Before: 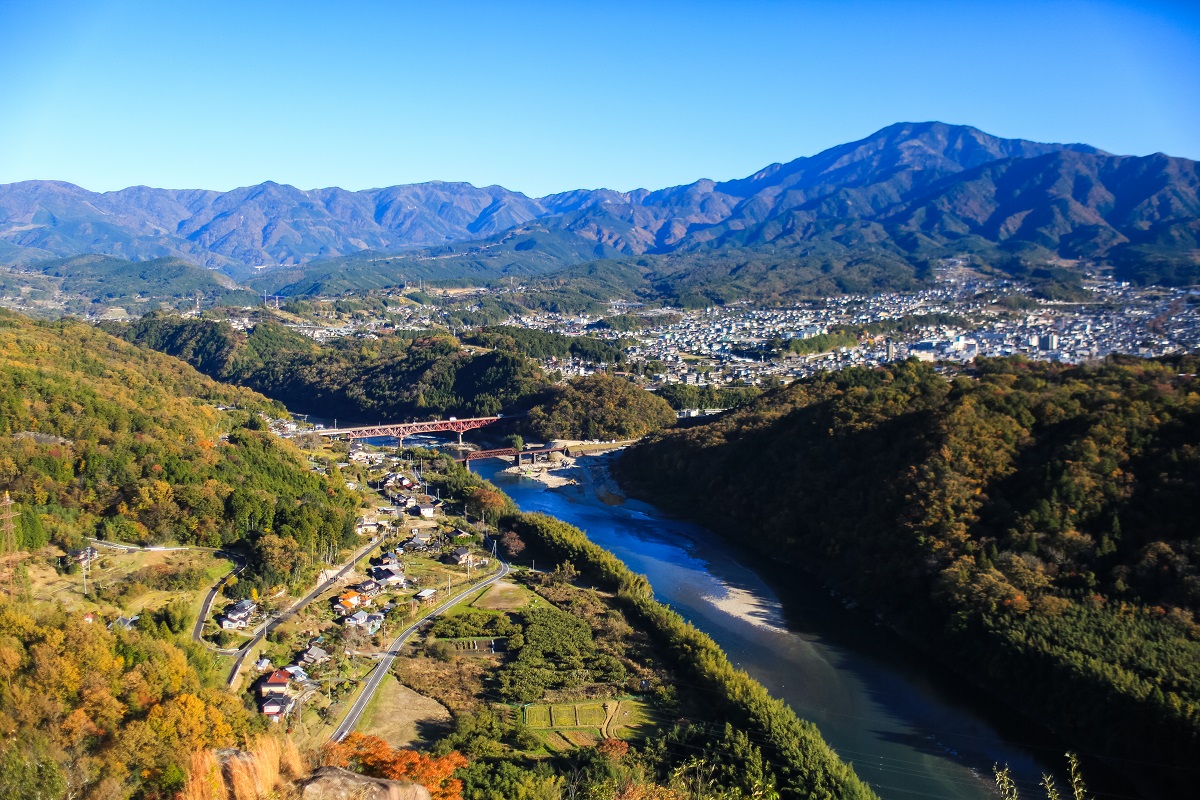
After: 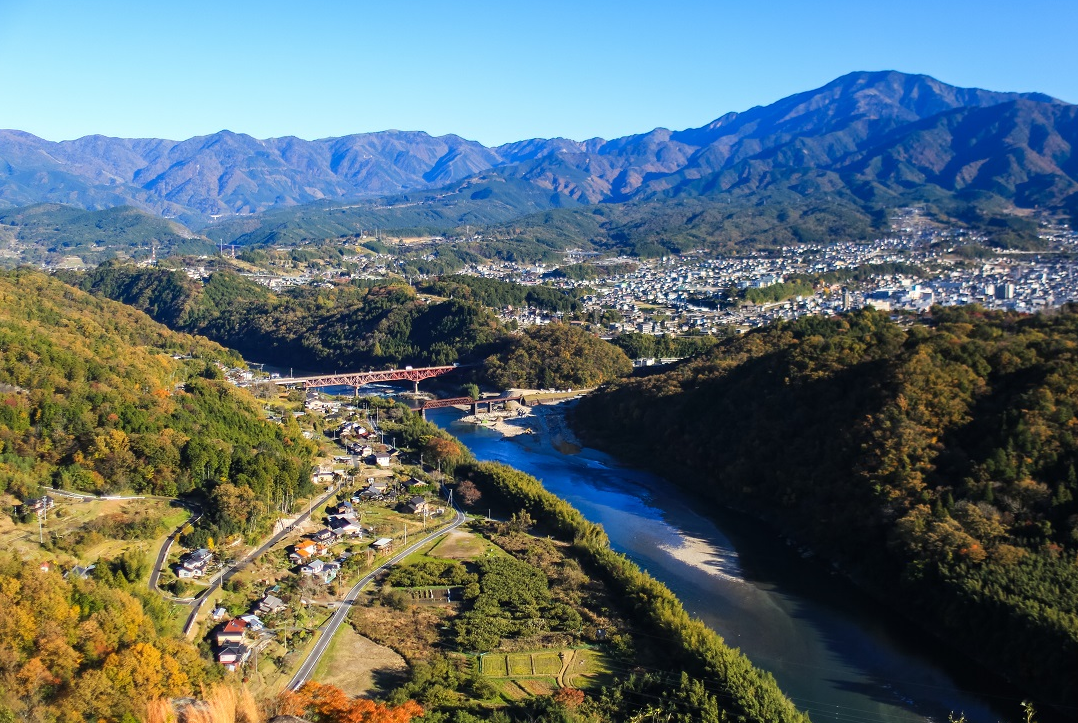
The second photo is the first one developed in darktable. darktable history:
crop: left 3.719%, top 6.382%, right 6.447%, bottom 3.21%
